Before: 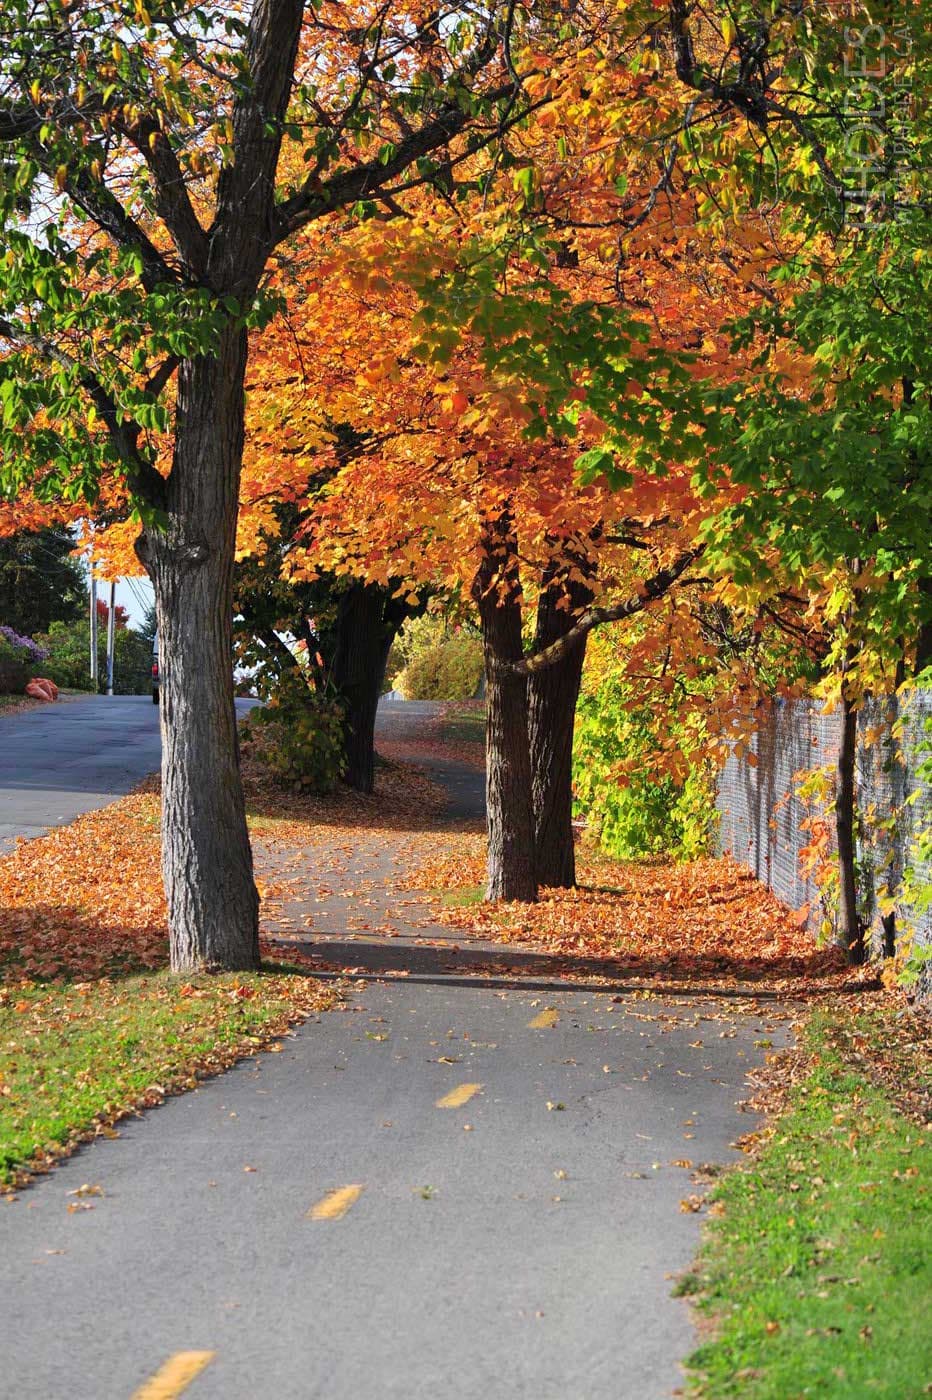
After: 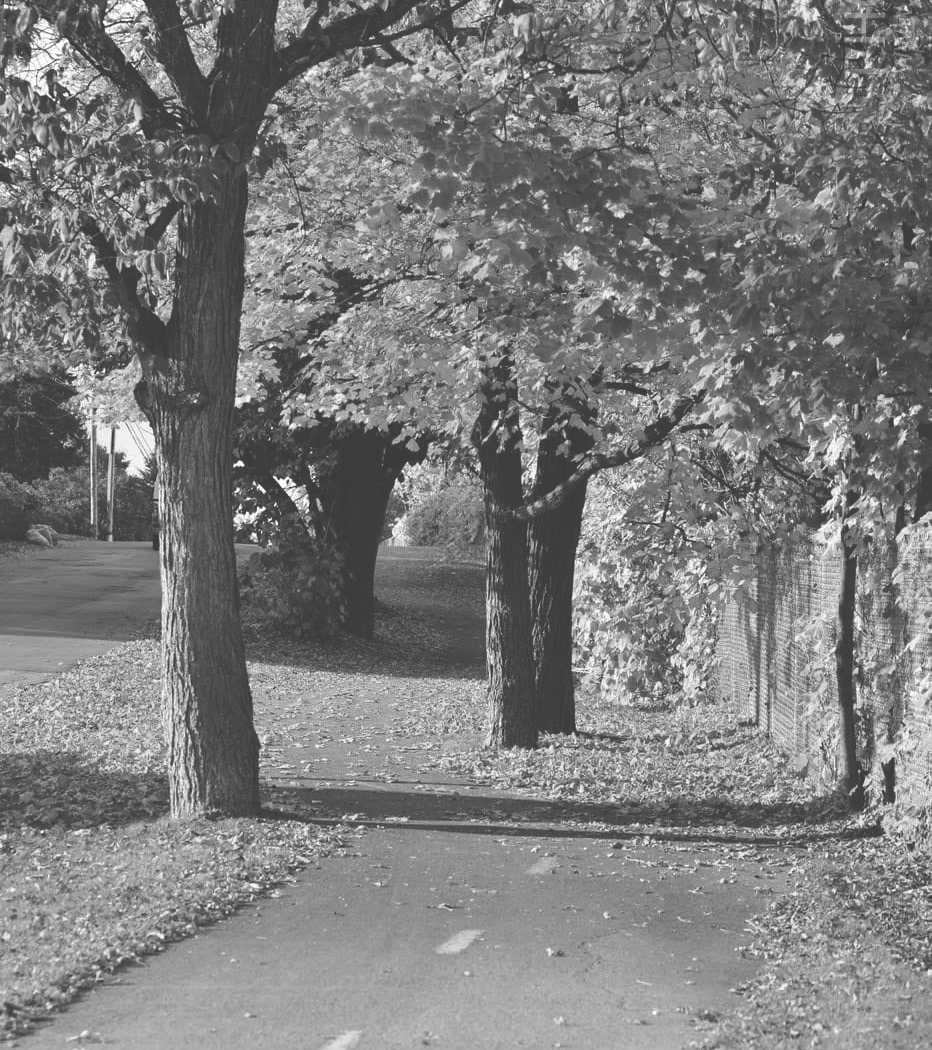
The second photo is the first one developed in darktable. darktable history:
crop: top 11.038%, bottom 13.962%
monochrome: on, module defaults
exposure: black level correction -0.041, exposure 0.064 EV, compensate highlight preservation false
